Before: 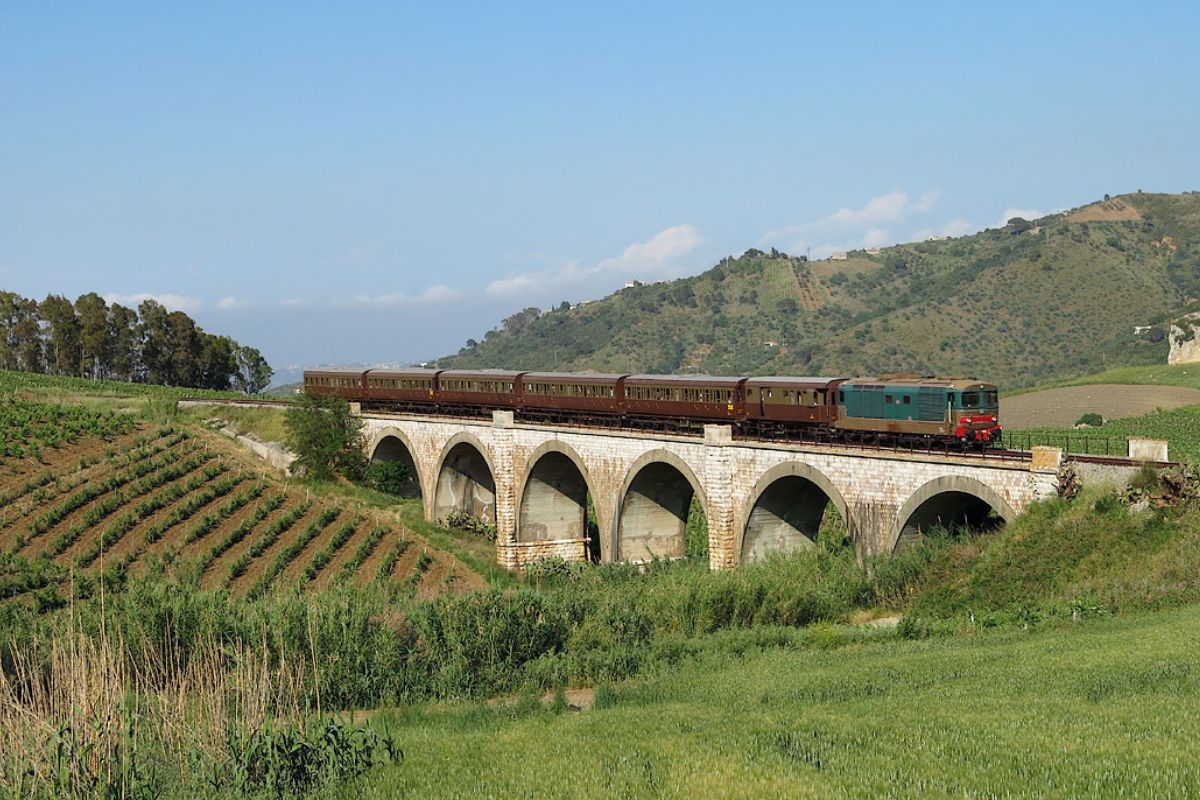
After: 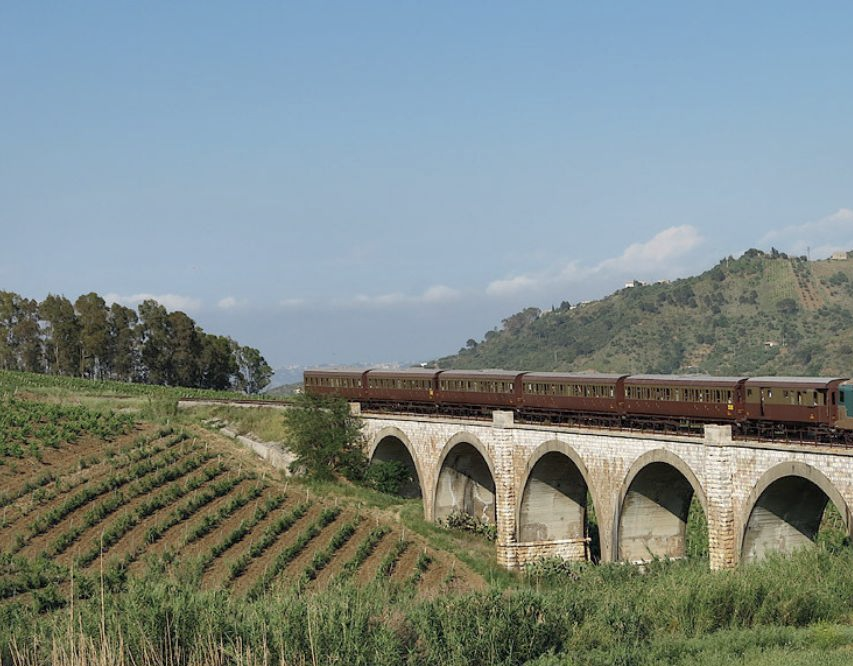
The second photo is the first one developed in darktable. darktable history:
shadows and highlights: on, module defaults
contrast brightness saturation: contrast 0.06, brightness -0.01, saturation -0.23
crop: right 28.885%, bottom 16.626%
